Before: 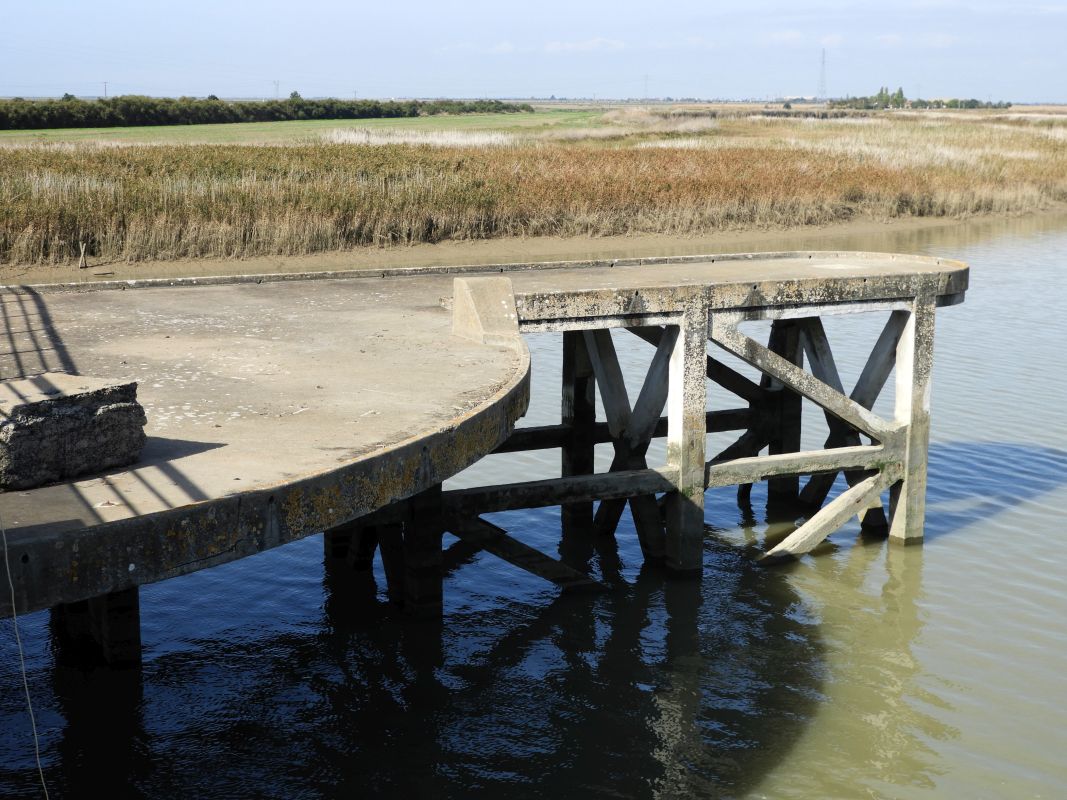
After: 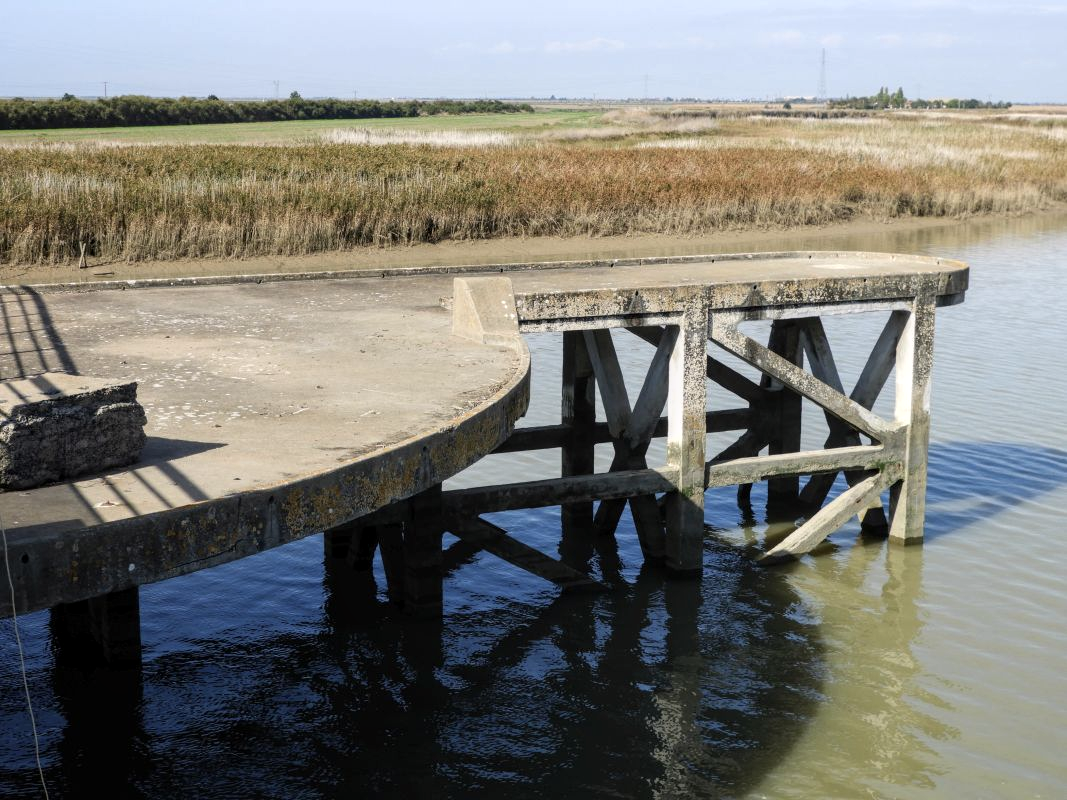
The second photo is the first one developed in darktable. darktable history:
local contrast: on, module defaults
color calibration: illuminant custom, x 0.344, y 0.359, temperature 5078.66 K
